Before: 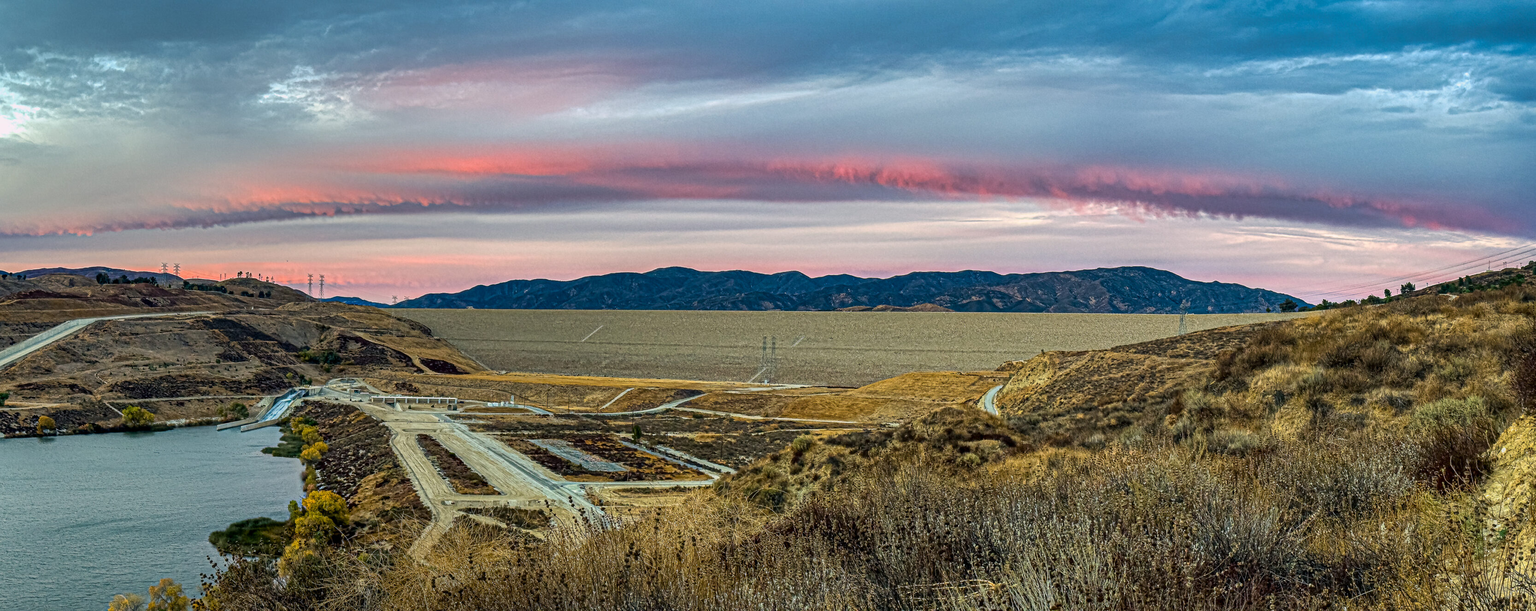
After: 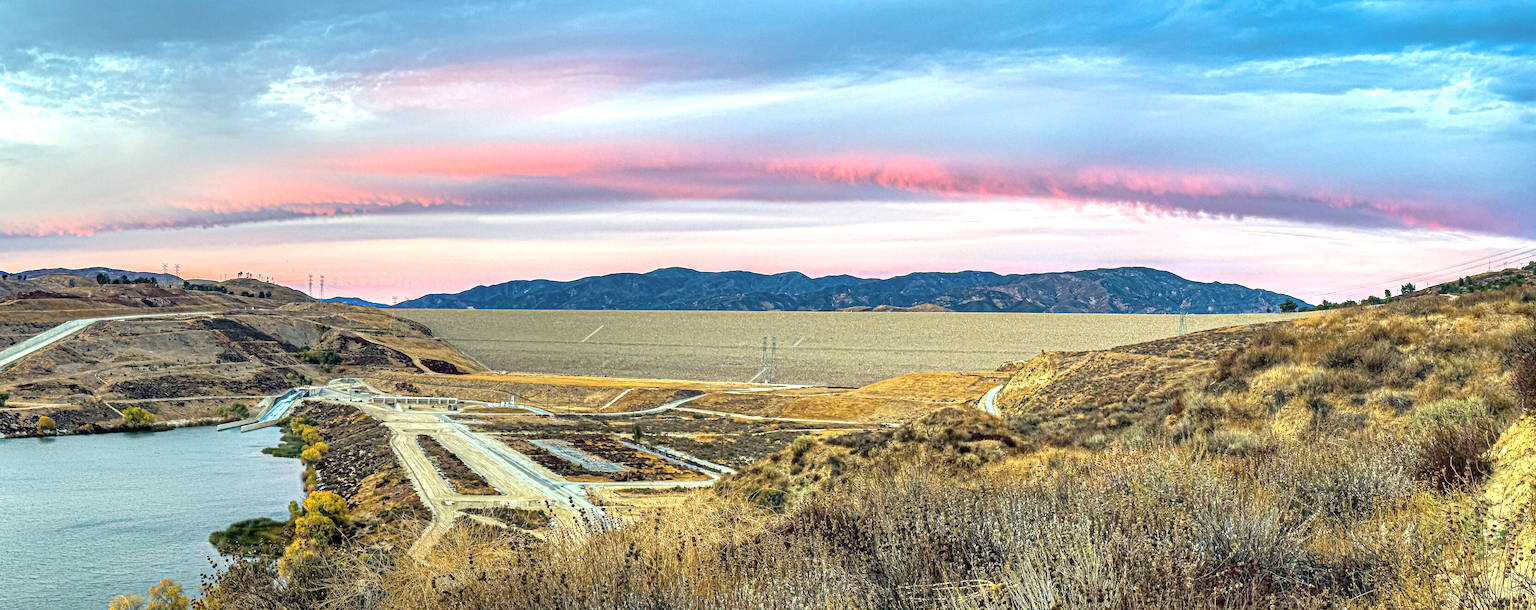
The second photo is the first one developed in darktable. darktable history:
contrast brightness saturation: brightness 0.115
exposure: black level correction 0, exposure 0.845 EV, compensate highlight preservation false
tone equalizer: smoothing 1
crop: bottom 0.066%
